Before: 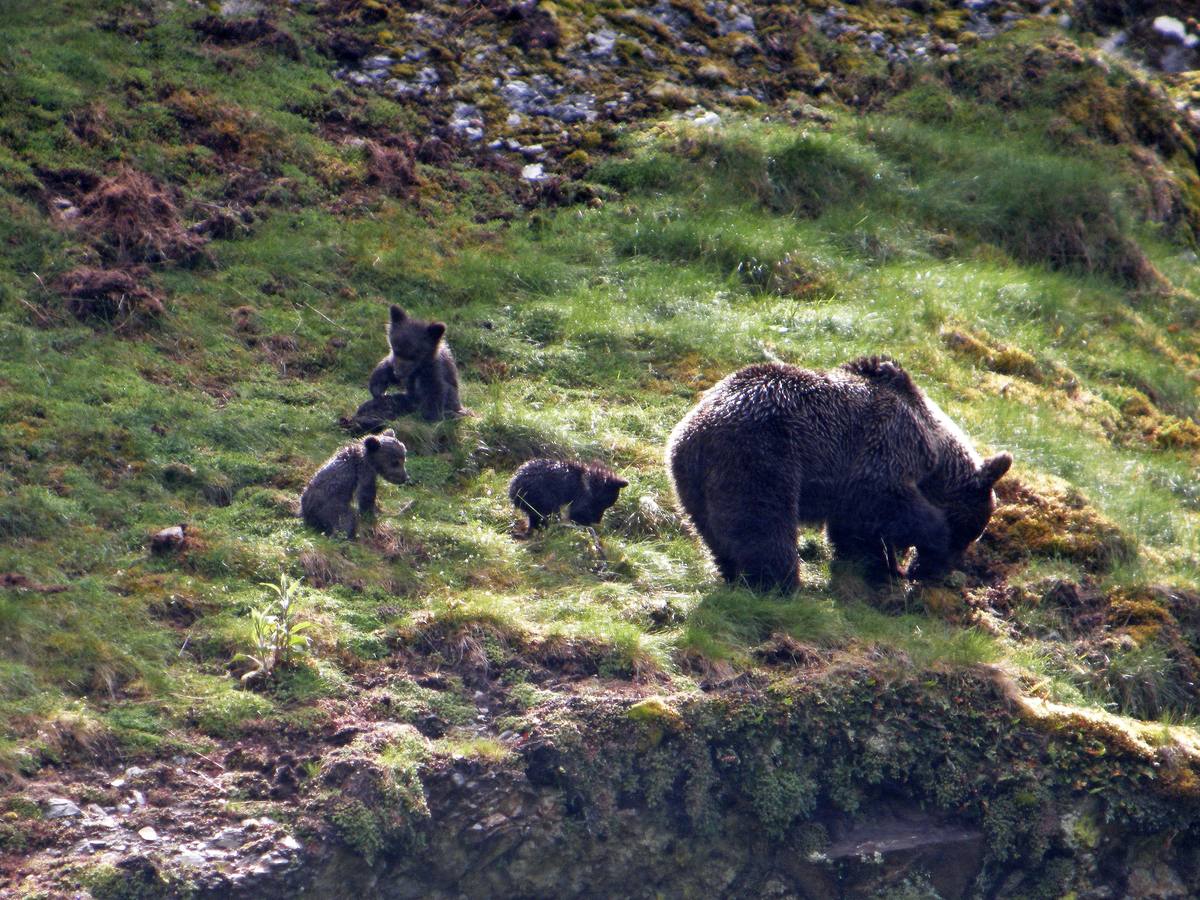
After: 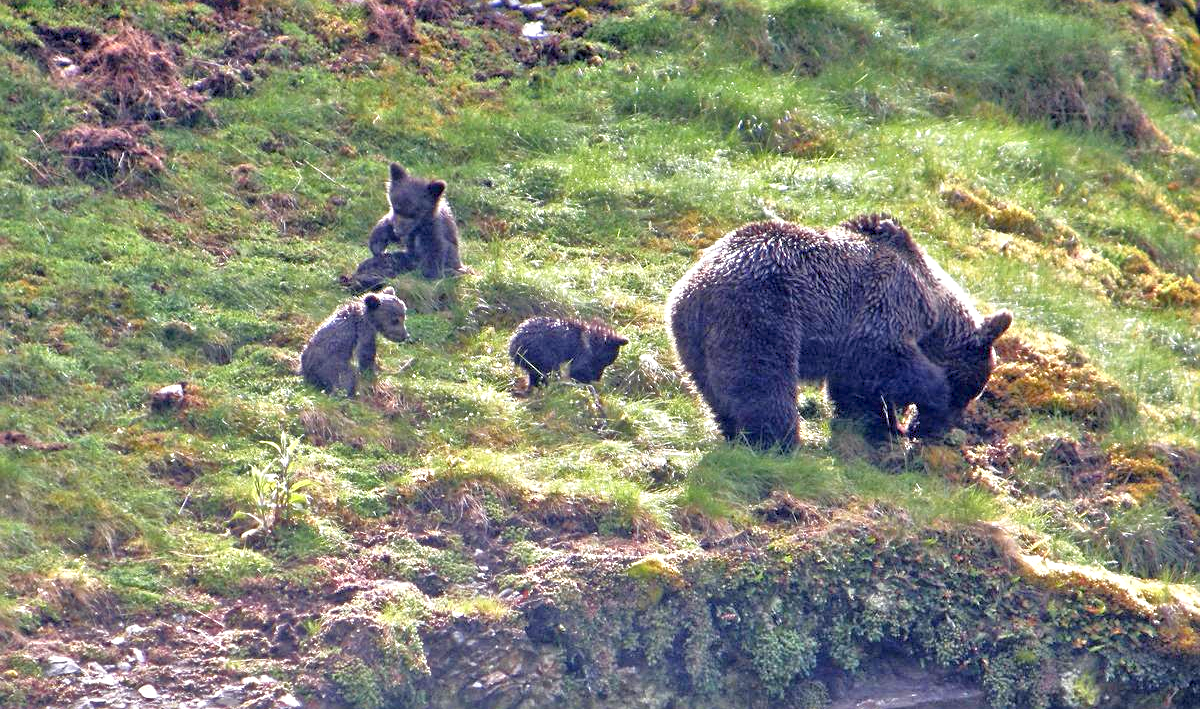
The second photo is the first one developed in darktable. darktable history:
tone equalizer: -8 EV 1.98 EV, -7 EV 1.99 EV, -6 EV 1.97 EV, -5 EV 1.97 EV, -4 EV 1.96 EV, -3 EV 1.48 EV, -2 EV 0.997 EV, -1 EV 0.478 EV
sharpen: on, module defaults
crop and rotate: top 15.886%, bottom 5.309%
